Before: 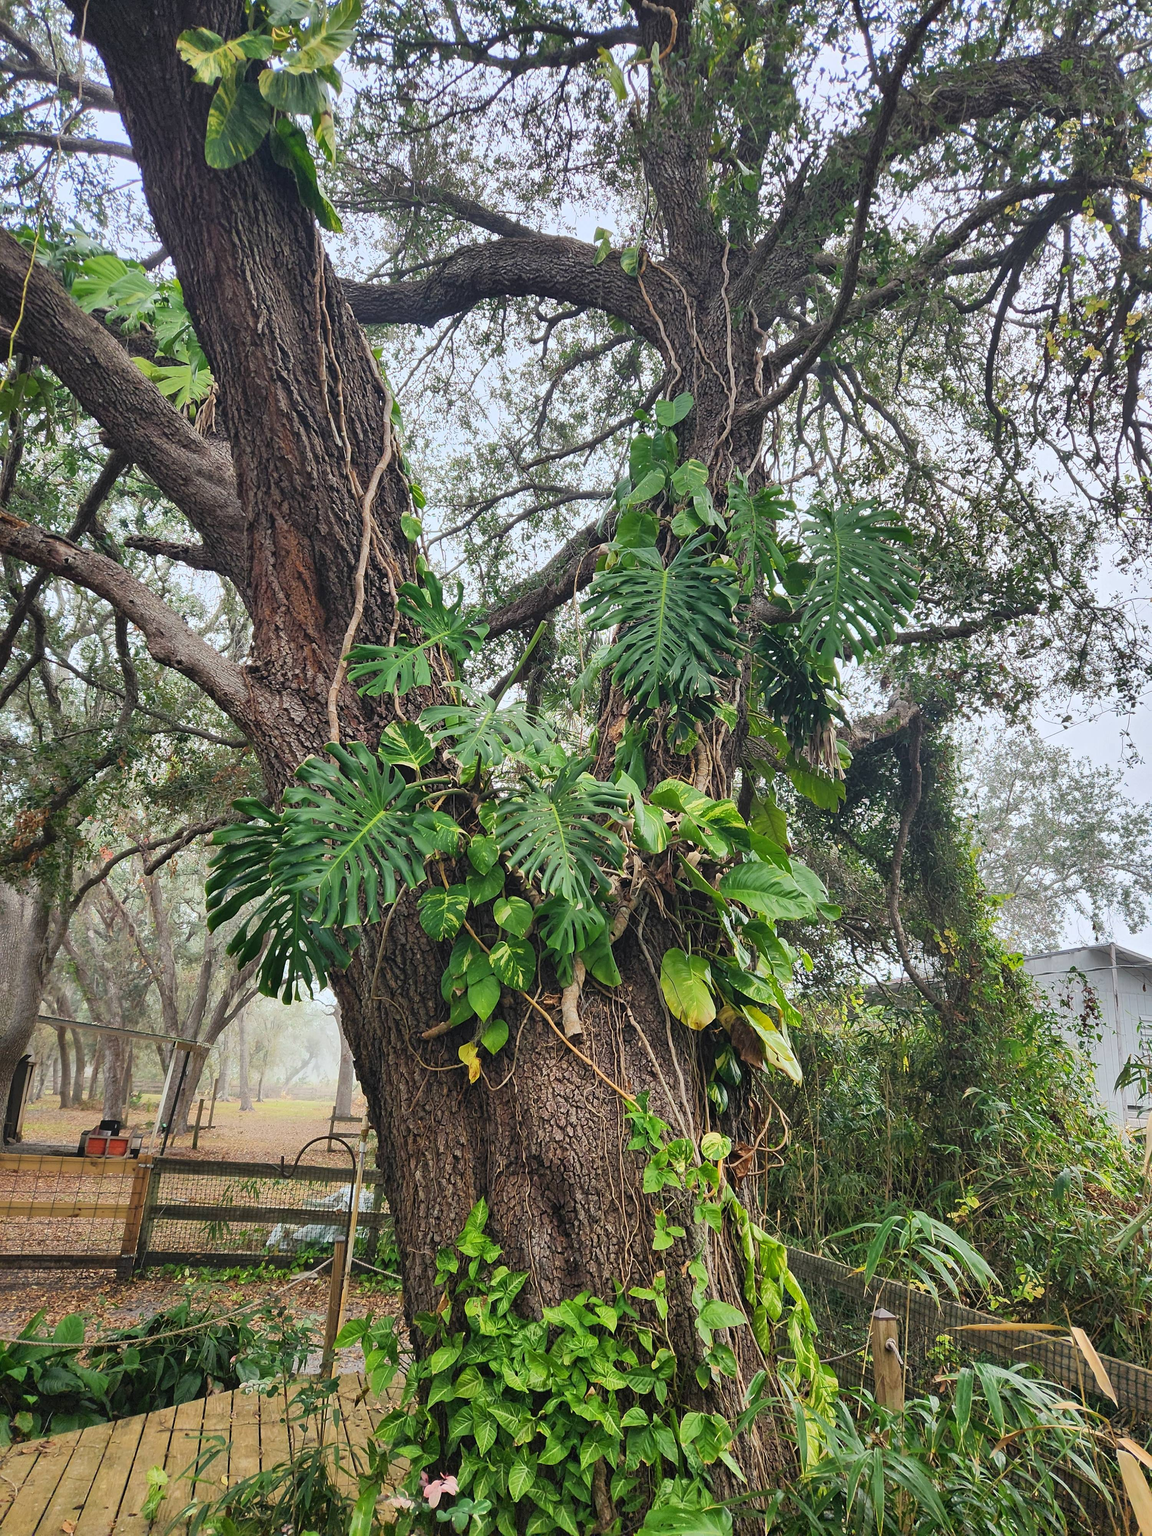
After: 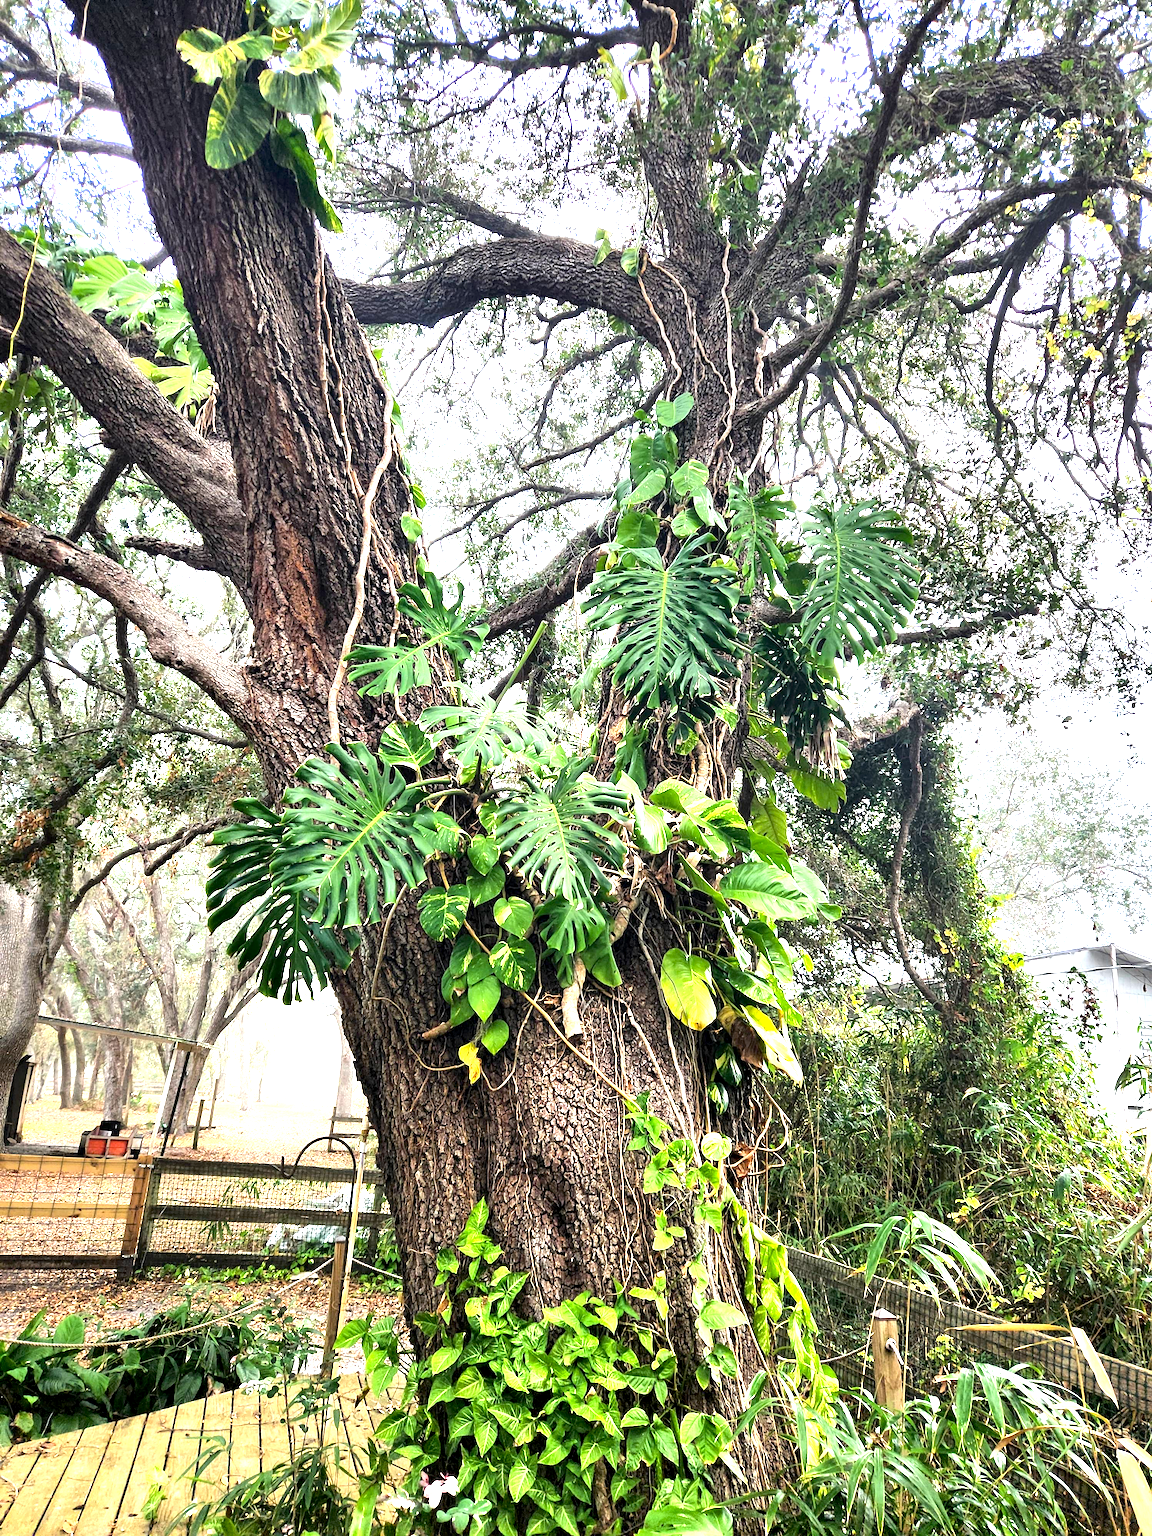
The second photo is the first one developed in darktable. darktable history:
tone equalizer: -8 EV -0.75 EV, -7 EV -0.7 EV, -6 EV -0.6 EV, -5 EV -0.4 EV, -3 EV 0.4 EV, -2 EV 0.6 EV, -1 EV 0.7 EV, +0 EV 0.75 EV, edges refinement/feathering 500, mask exposure compensation -1.57 EV, preserve details no
exposure: black level correction 0.008, exposure 0.979 EV, compensate highlight preservation false
